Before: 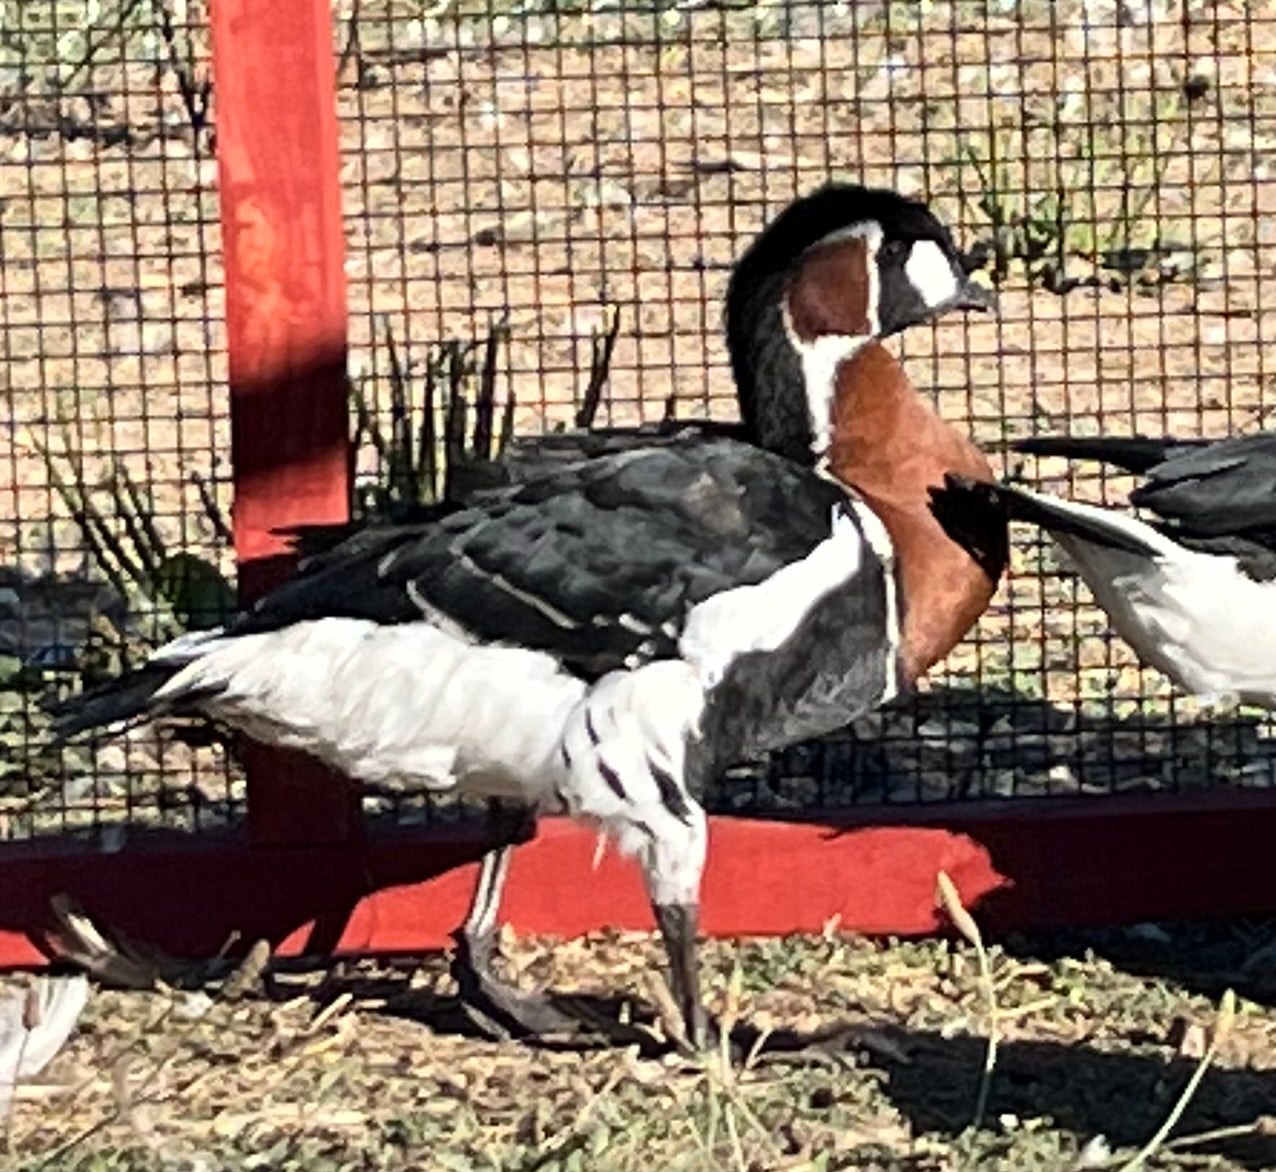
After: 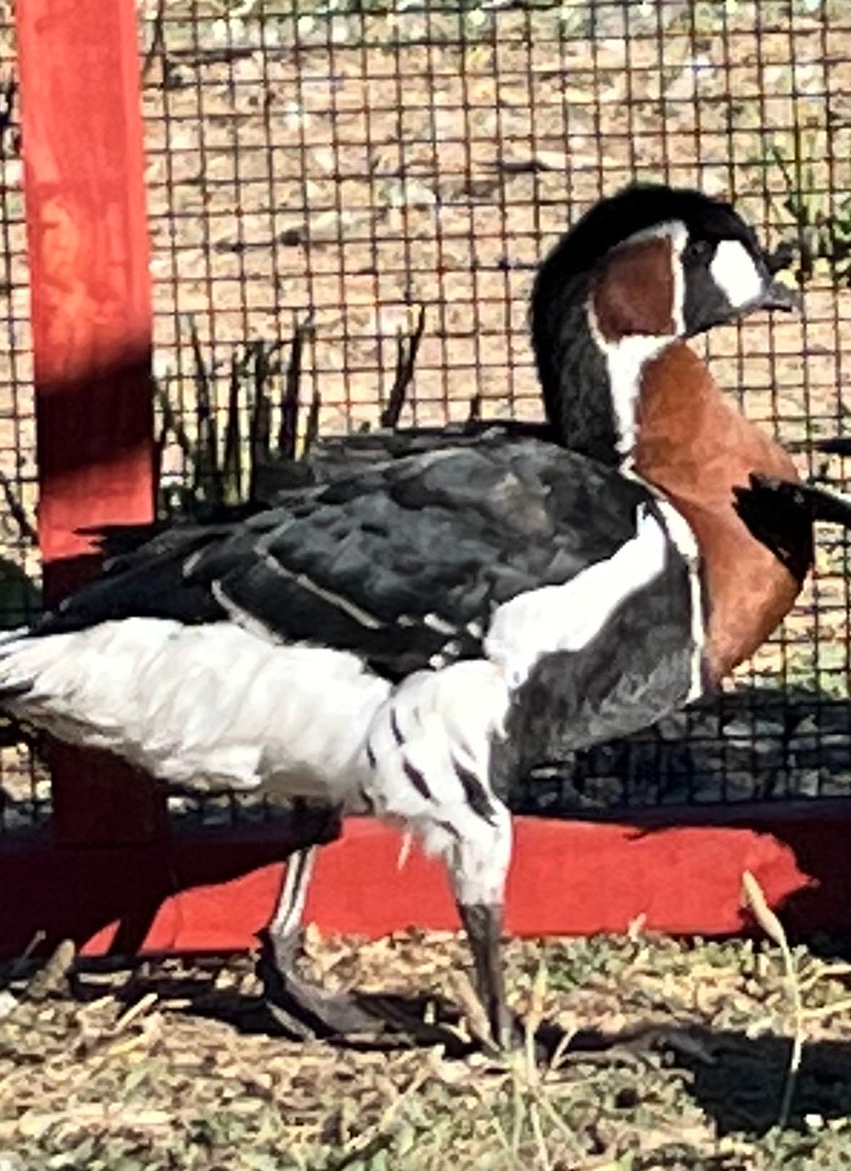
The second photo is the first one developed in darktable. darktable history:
crop and rotate: left 15.357%, right 17.925%
